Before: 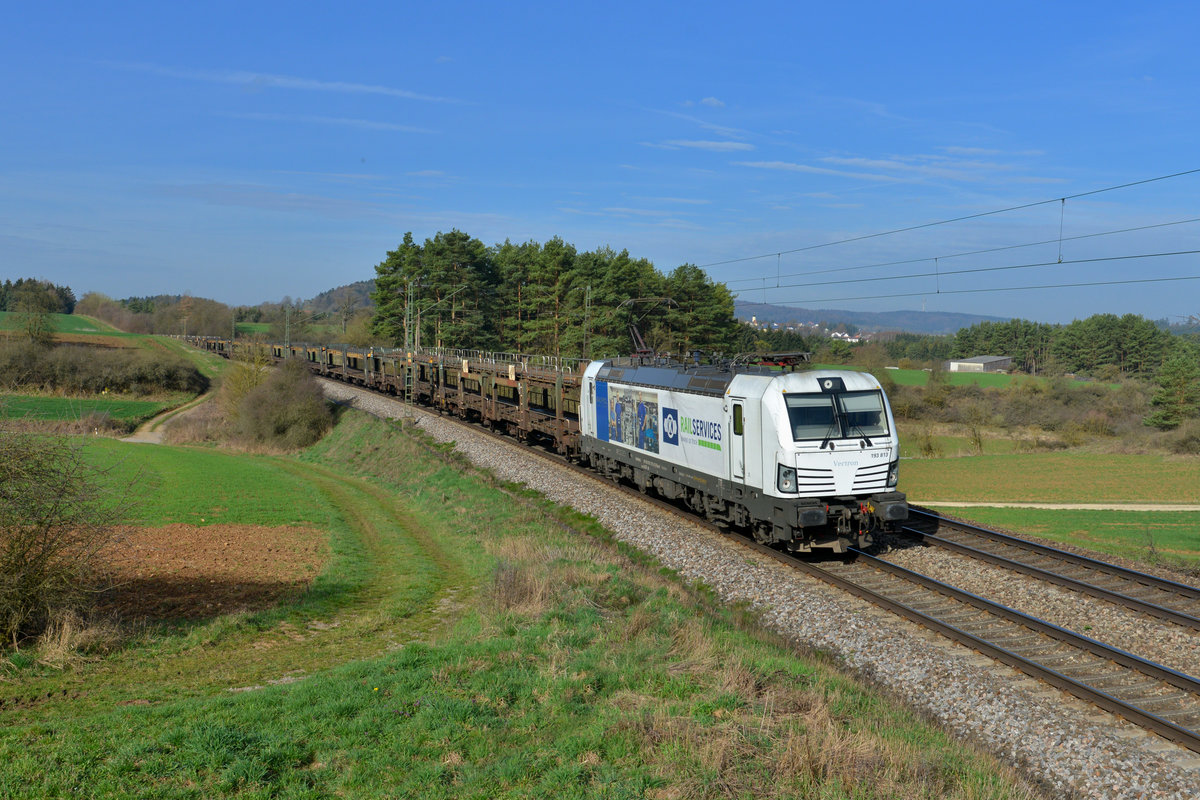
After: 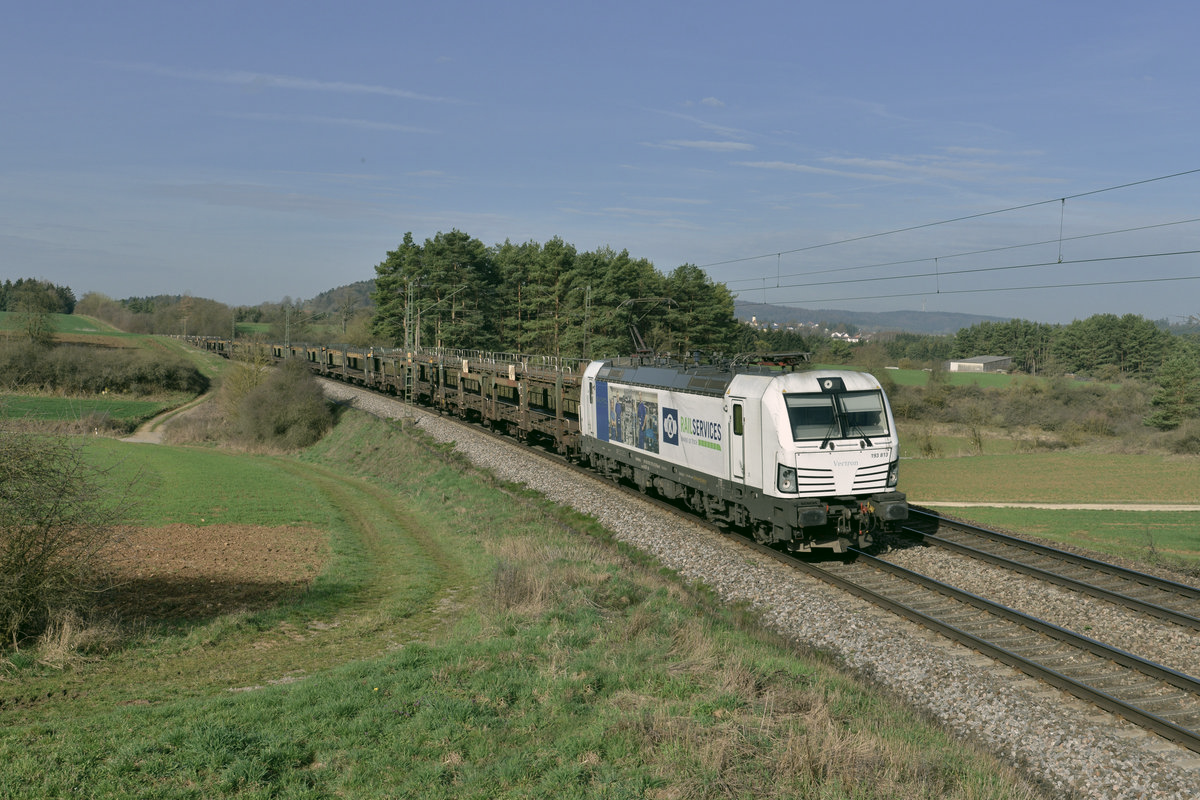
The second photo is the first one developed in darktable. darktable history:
contrast brightness saturation: contrast -0.056, saturation -0.409
color correction: highlights a* 4.41, highlights b* 4.91, shadows a* -7.14, shadows b* 4.86
